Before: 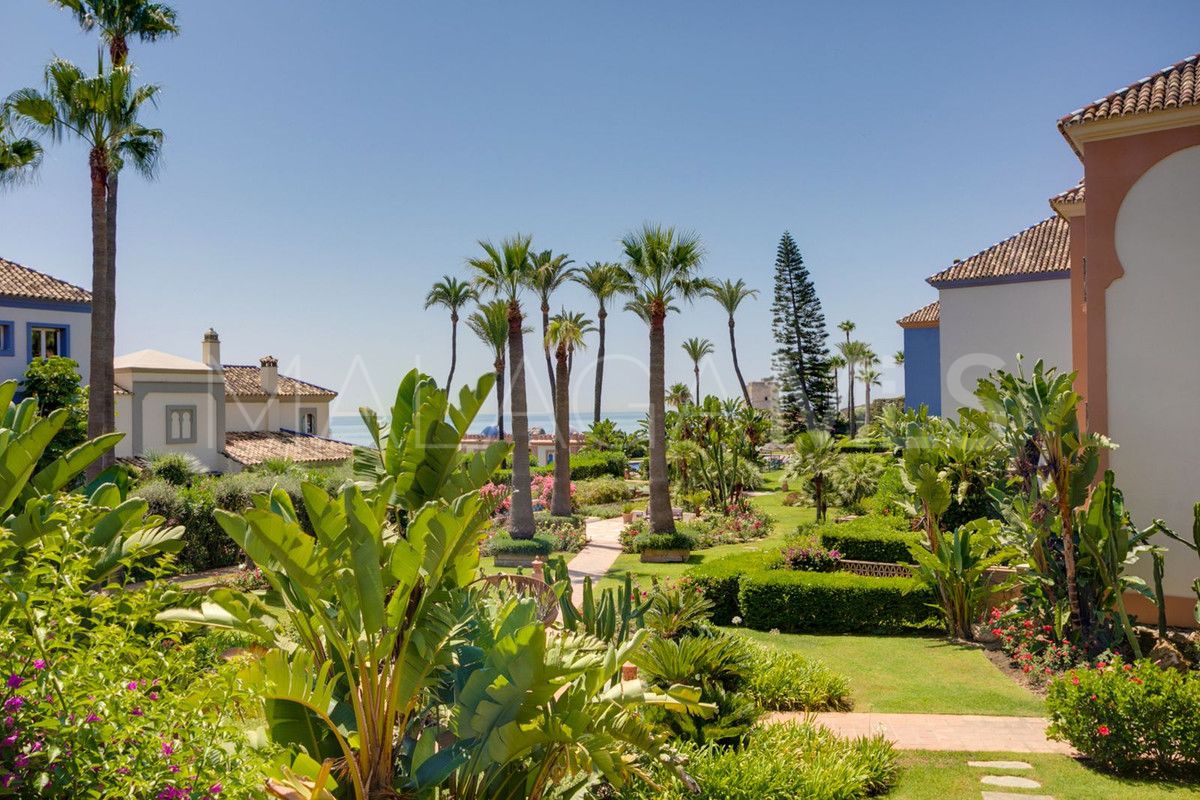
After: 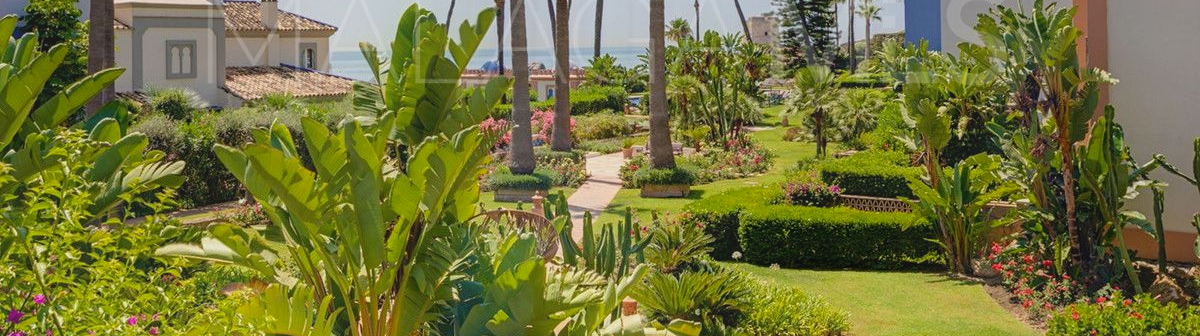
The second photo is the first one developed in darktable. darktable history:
crop: top 45.653%, bottom 12.232%
contrast equalizer: y [[0.439, 0.44, 0.442, 0.457, 0.493, 0.498], [0.5 ×6], [0.5 ×6], [0 ×6], [0 ×6]]
